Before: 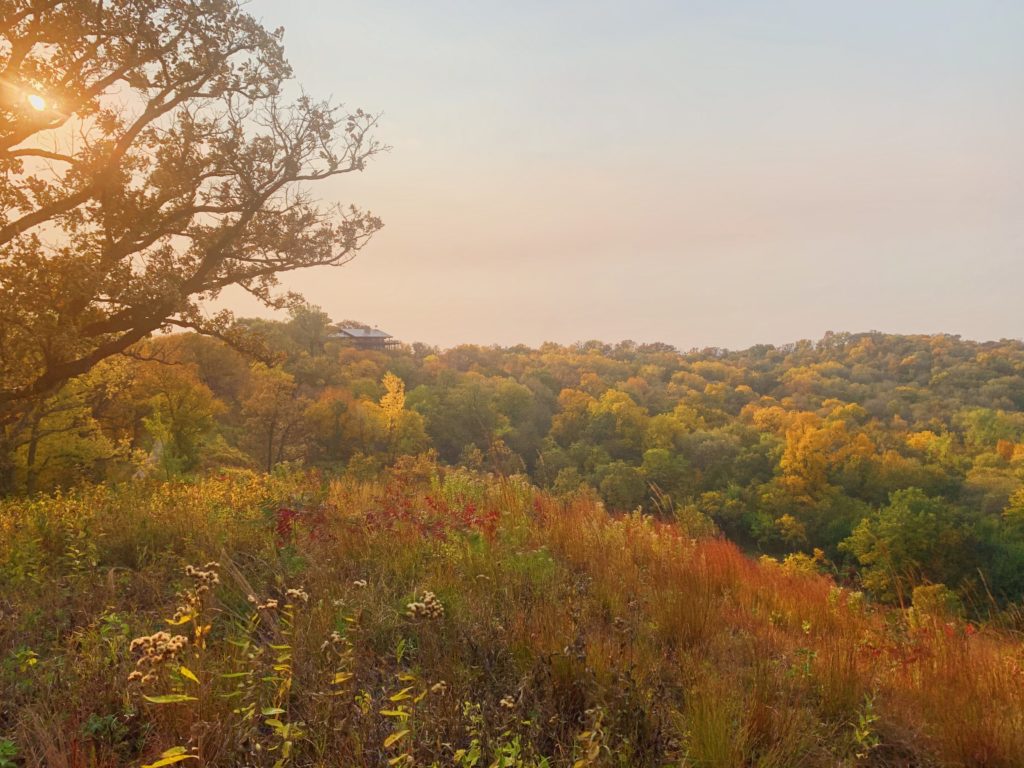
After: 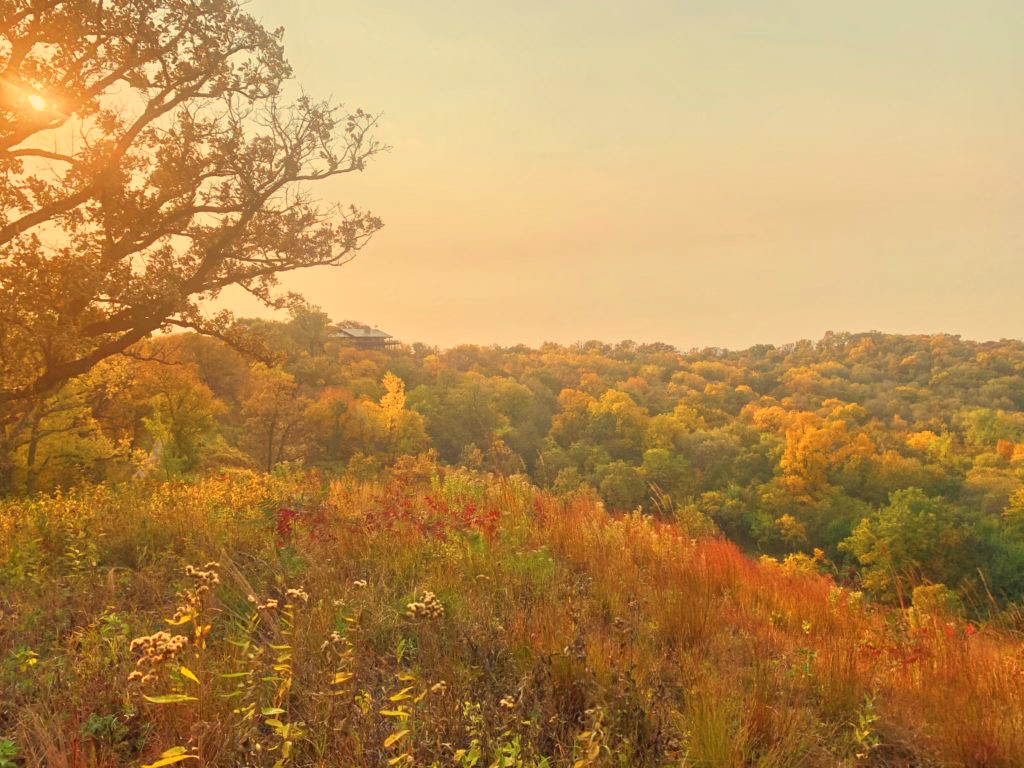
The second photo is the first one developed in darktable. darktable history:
white balance: red 1.08, blue 0.791
tone equalizer: -8 EV 1 EV, -7 EV 1 EV, -6 EV 1 EV, -5 EV 1 EV, -4 EV 1 EV, -3 EV 0.75 EV, -2 EV 0.5 EV, -1 EV 0.25 EV
